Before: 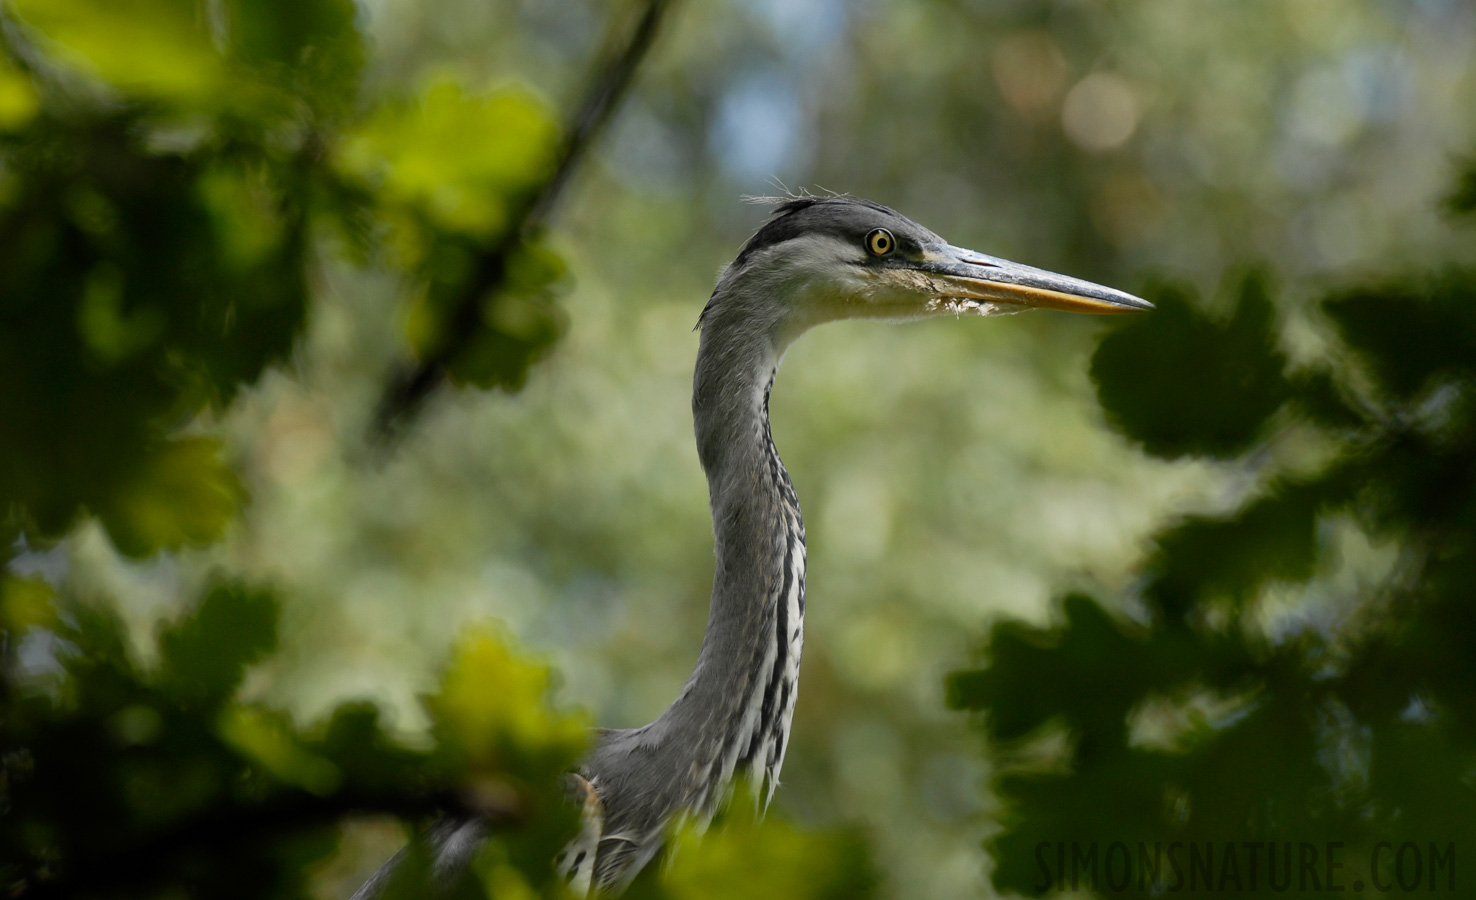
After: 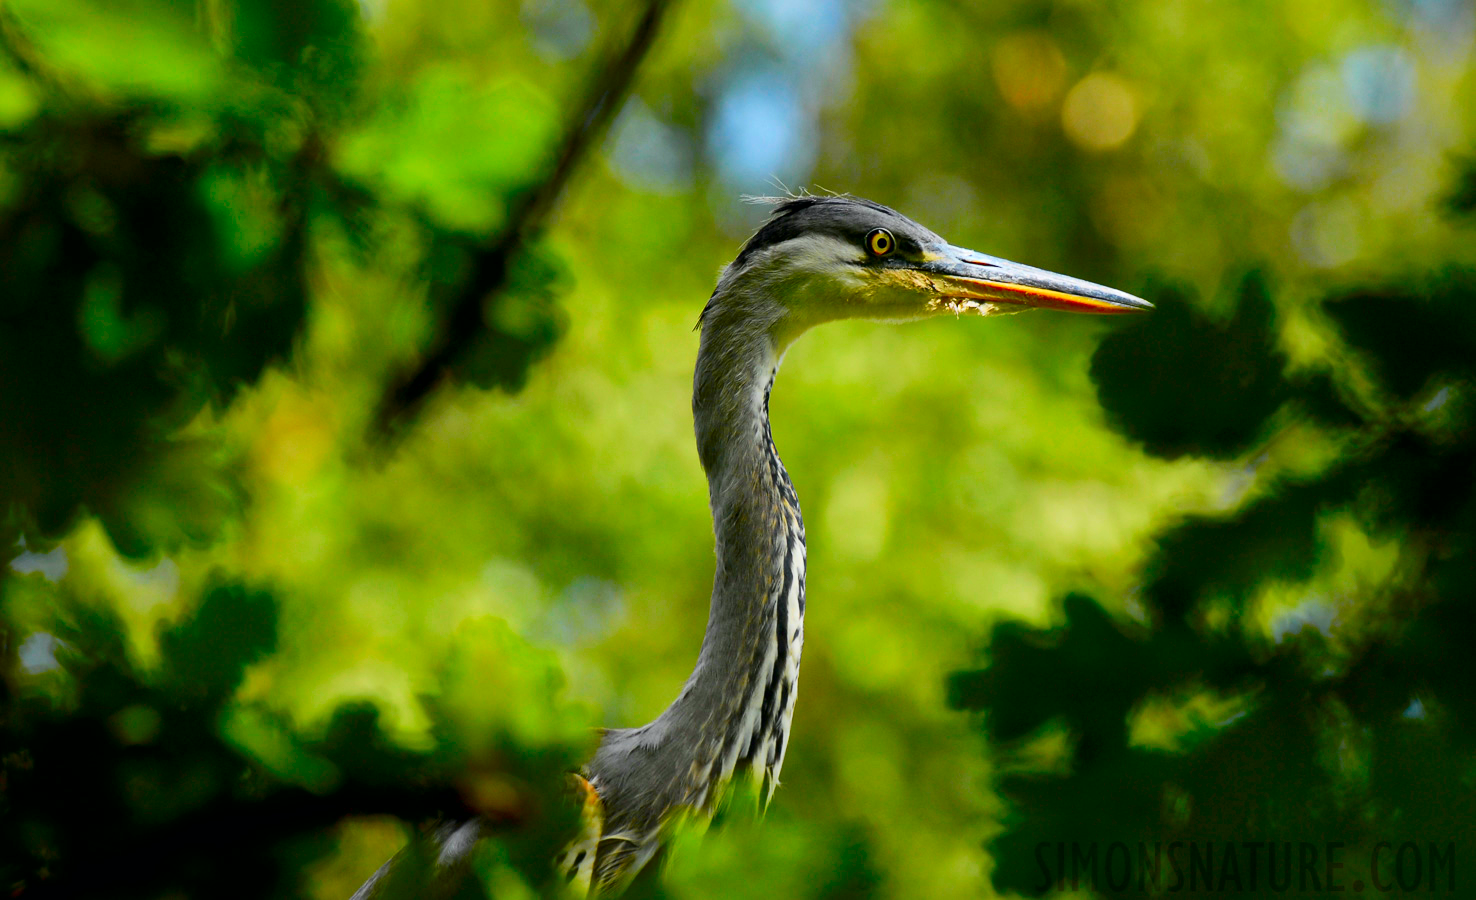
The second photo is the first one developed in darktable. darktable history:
color correction: saturation 2.15
tone curve: curves: ch0 [(0, 0) (0.058, 0.027) (0.214, 0.183) (0.304, 0.288) (0.51, 0.549) (0.658, 0.7) (0.741, 0.775) (0.844, 0.866) (0.986, 0.957)]; ch1 [(0, 0) (0.172, 0.123) (0.312, 0.296) (0.437, 0.429) (0.471, 0.469) (0.502, 0.5) (0.513, 0.515) (0.572, 0.603) (0.617, 0.653) (0.68, 0.724) (0.889, 0.924) (1, 1)]; ch2 [(0, 0) (0.411, 0.424) (0.489, 0.49) (0.502, 0.5) (0.517, 0.519) (0.549, 0.578) (0.604, 0.628) (0.693, 0.686) (1, 1)], color space Lab, independent channels, preserve colors none
local contrast: mode bilateral grid, contrast 20, coarseness 50, detail 120%, midtone range 0.2
exposure: black level correction 0.001, exposure 0.191 EV, compensate highlight preservation false
